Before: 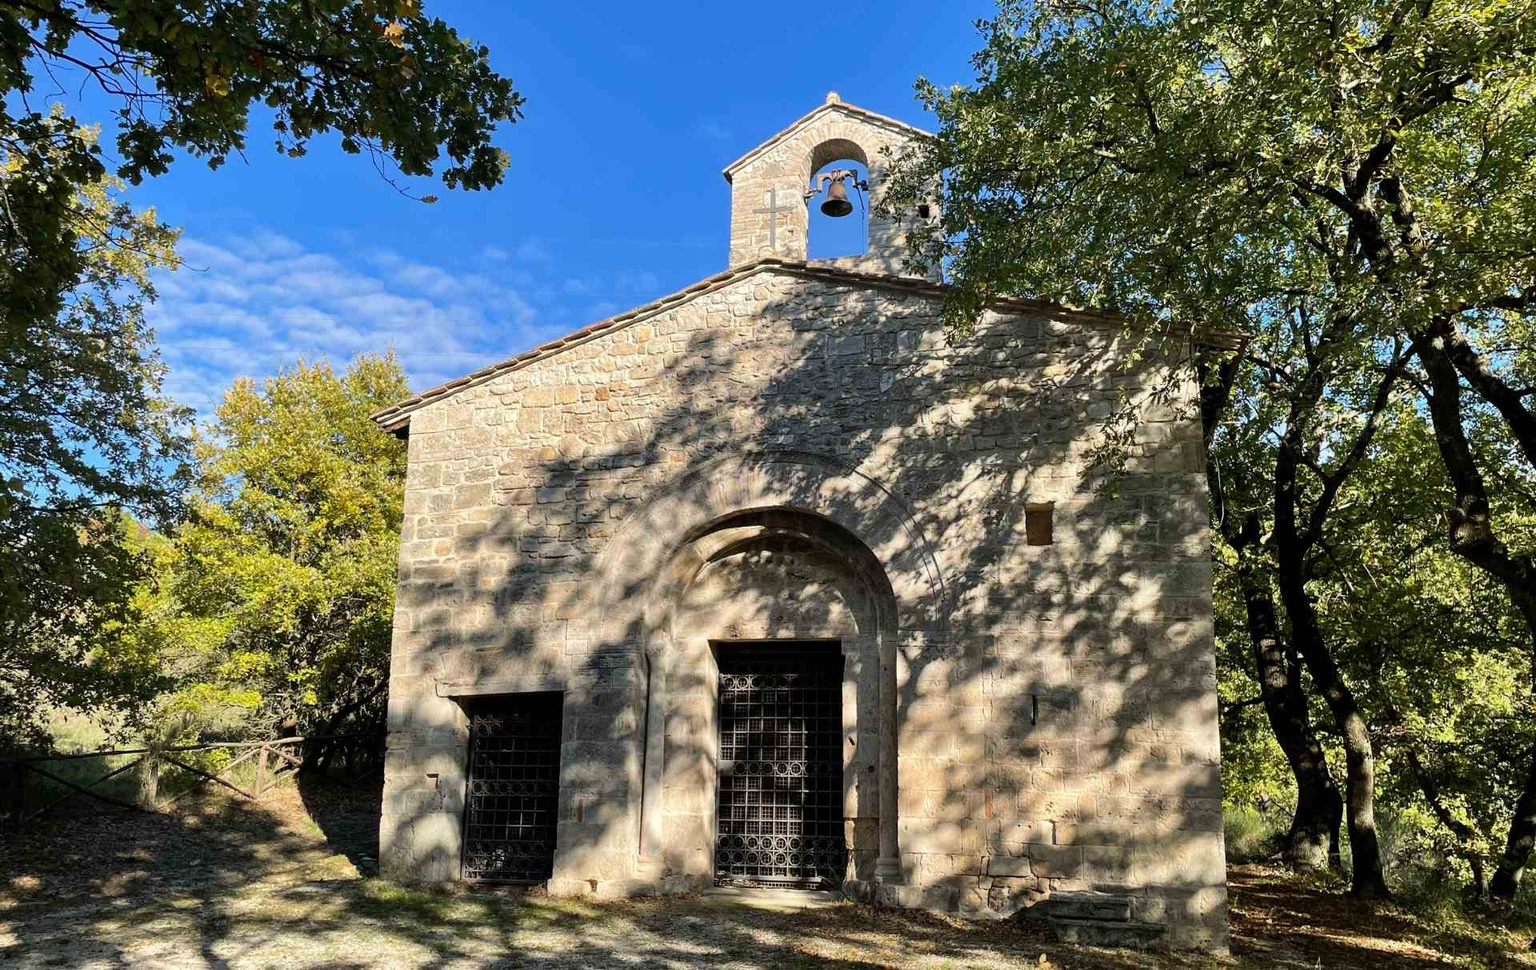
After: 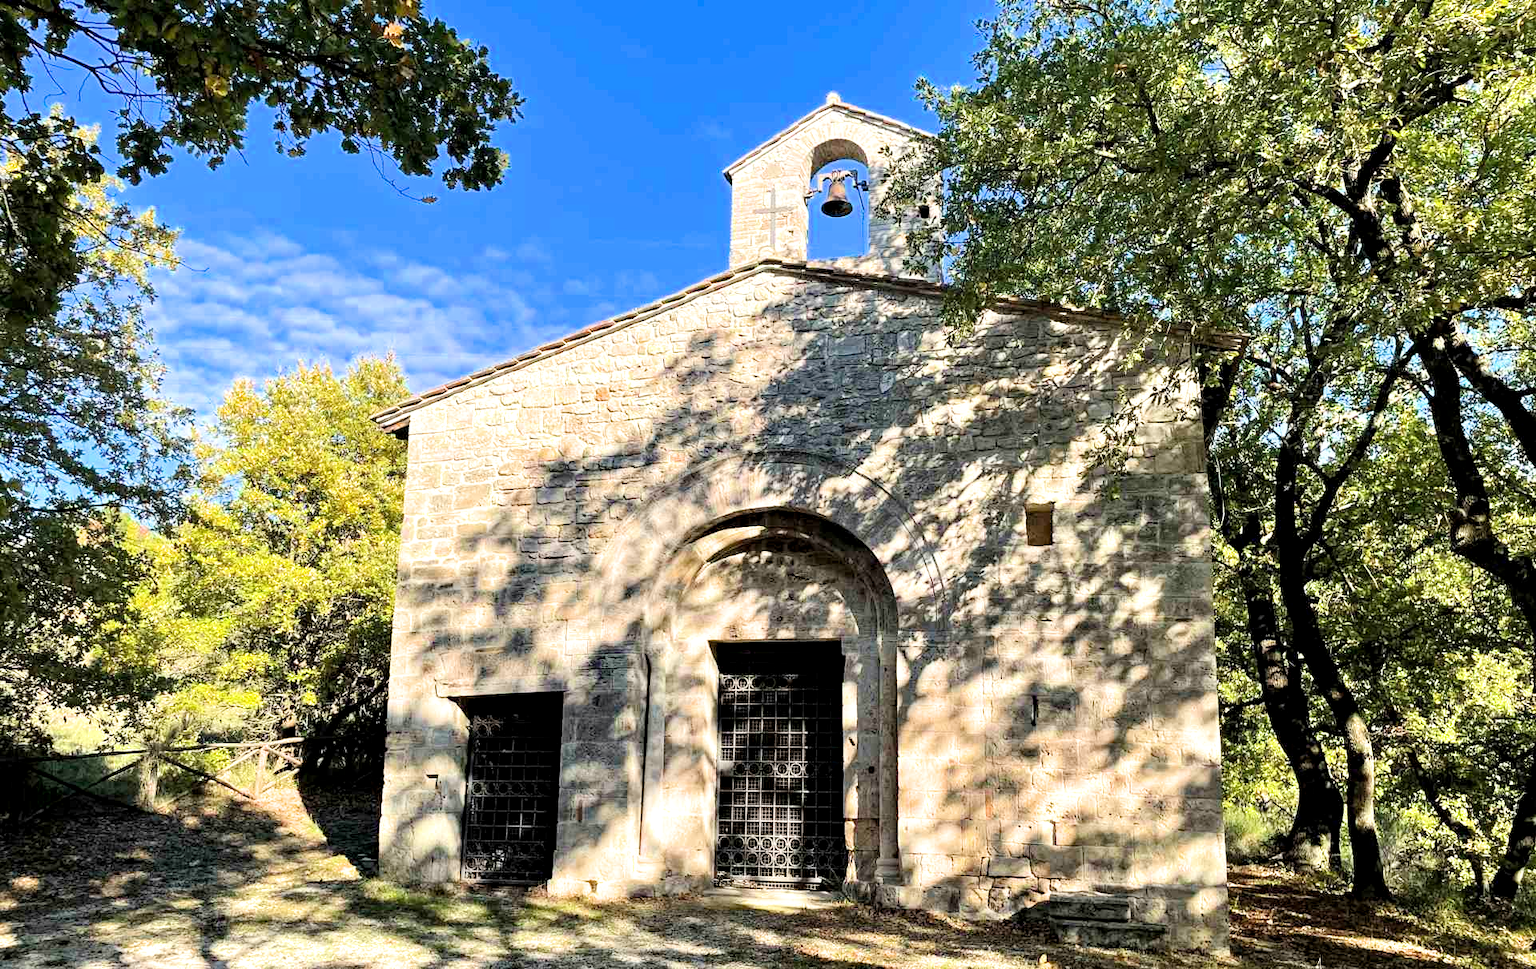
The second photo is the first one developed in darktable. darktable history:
haze removal: compatibility mode true, adaptive false
filmic rgb: black relative exposure -8.01 EV, white relative exposure 3.85 EV, threshold 2.99 EV, hardness 4.31, color science v6 (2022), iterations of high-quality reconstruction 0, enable highlight reconstruction true
local contrast: highlights 107%, shadows 102%, detail 119%, midtone range 0.2
crop and rotate: left 0.097%, bottom 0.003%
exposure: black level correction 0, exposure 1.199 EV, compensate highlight preservation false
